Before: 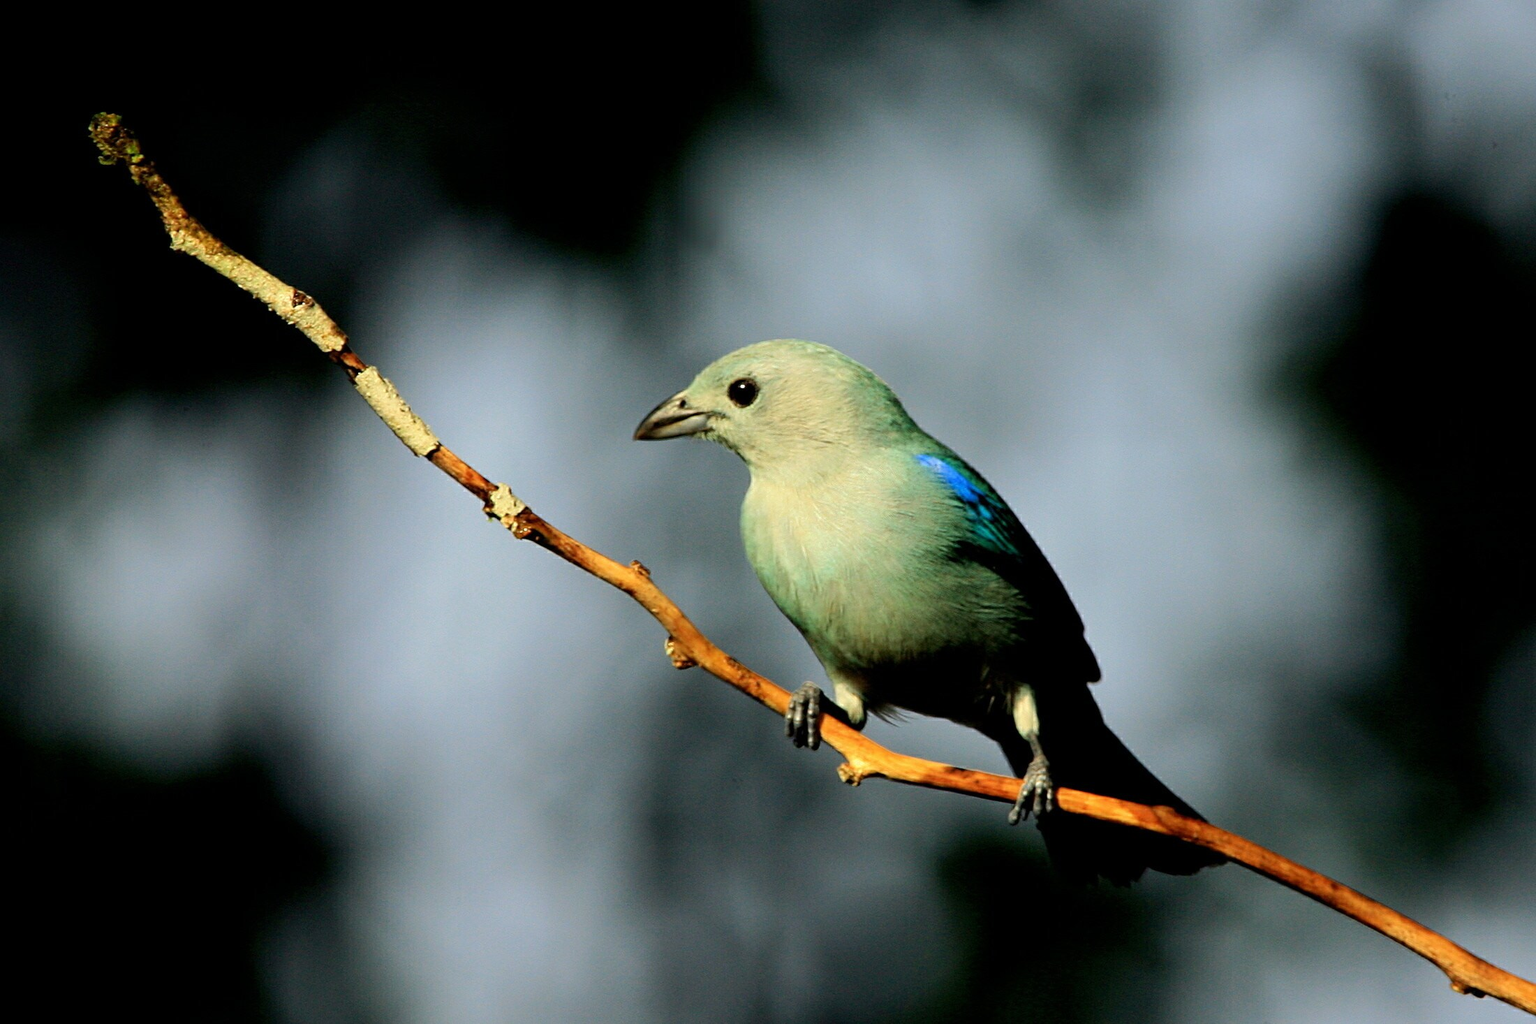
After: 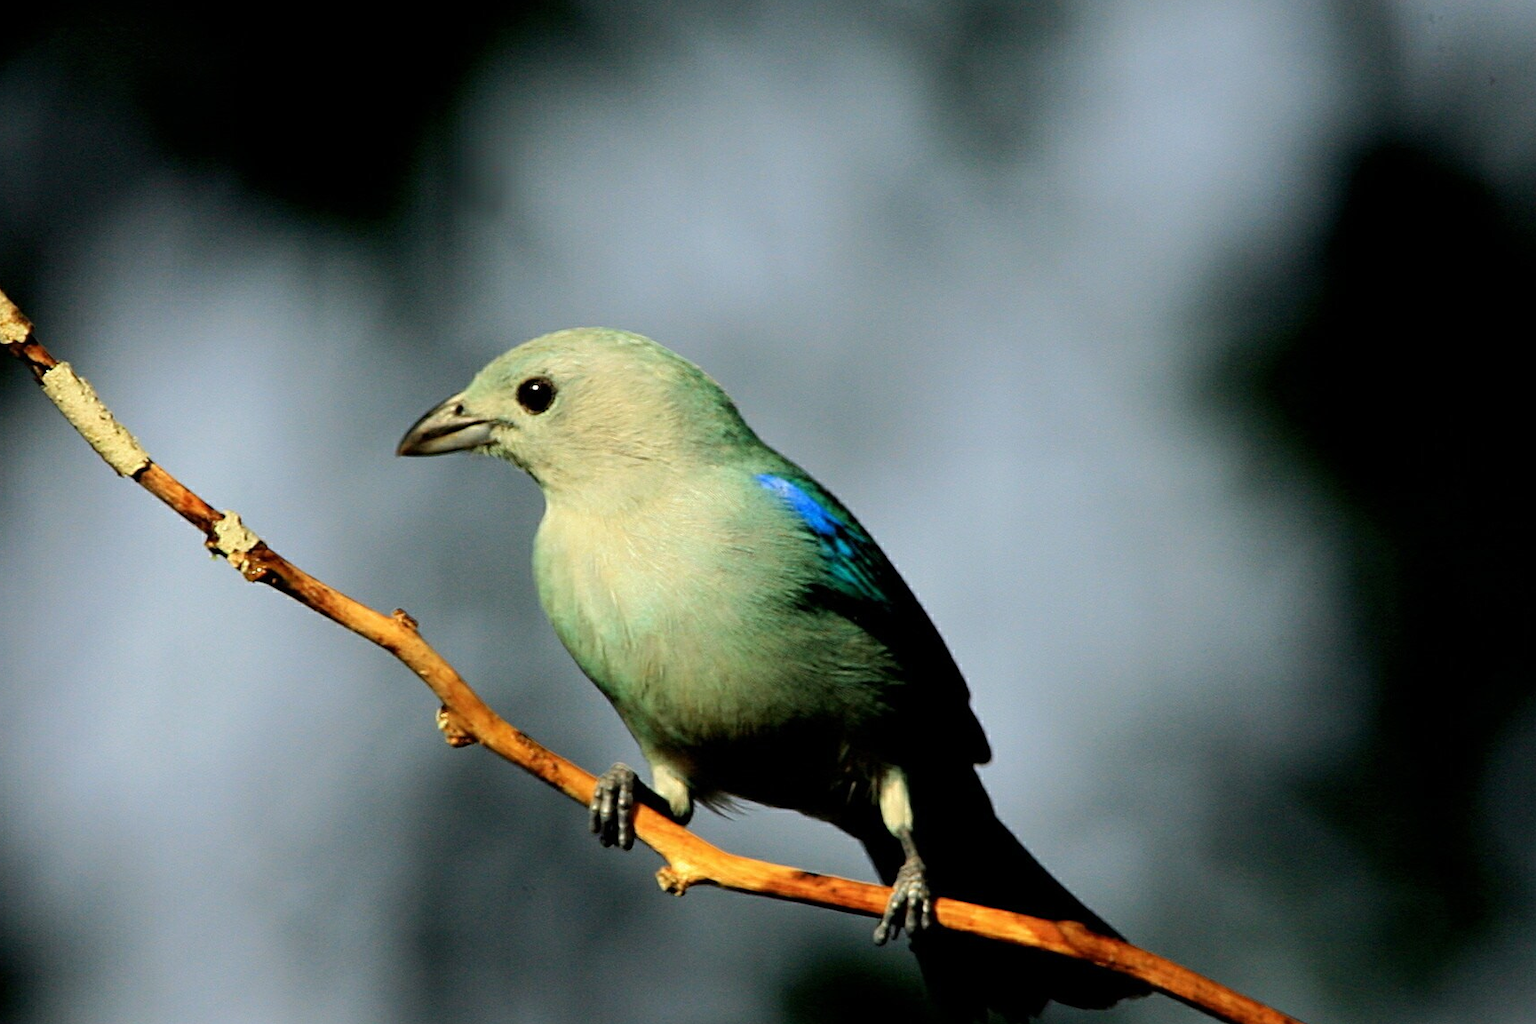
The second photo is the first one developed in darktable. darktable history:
crop and rotate: left 20.985%, top 7.983%, right 0.388%, bottom 13.326%
